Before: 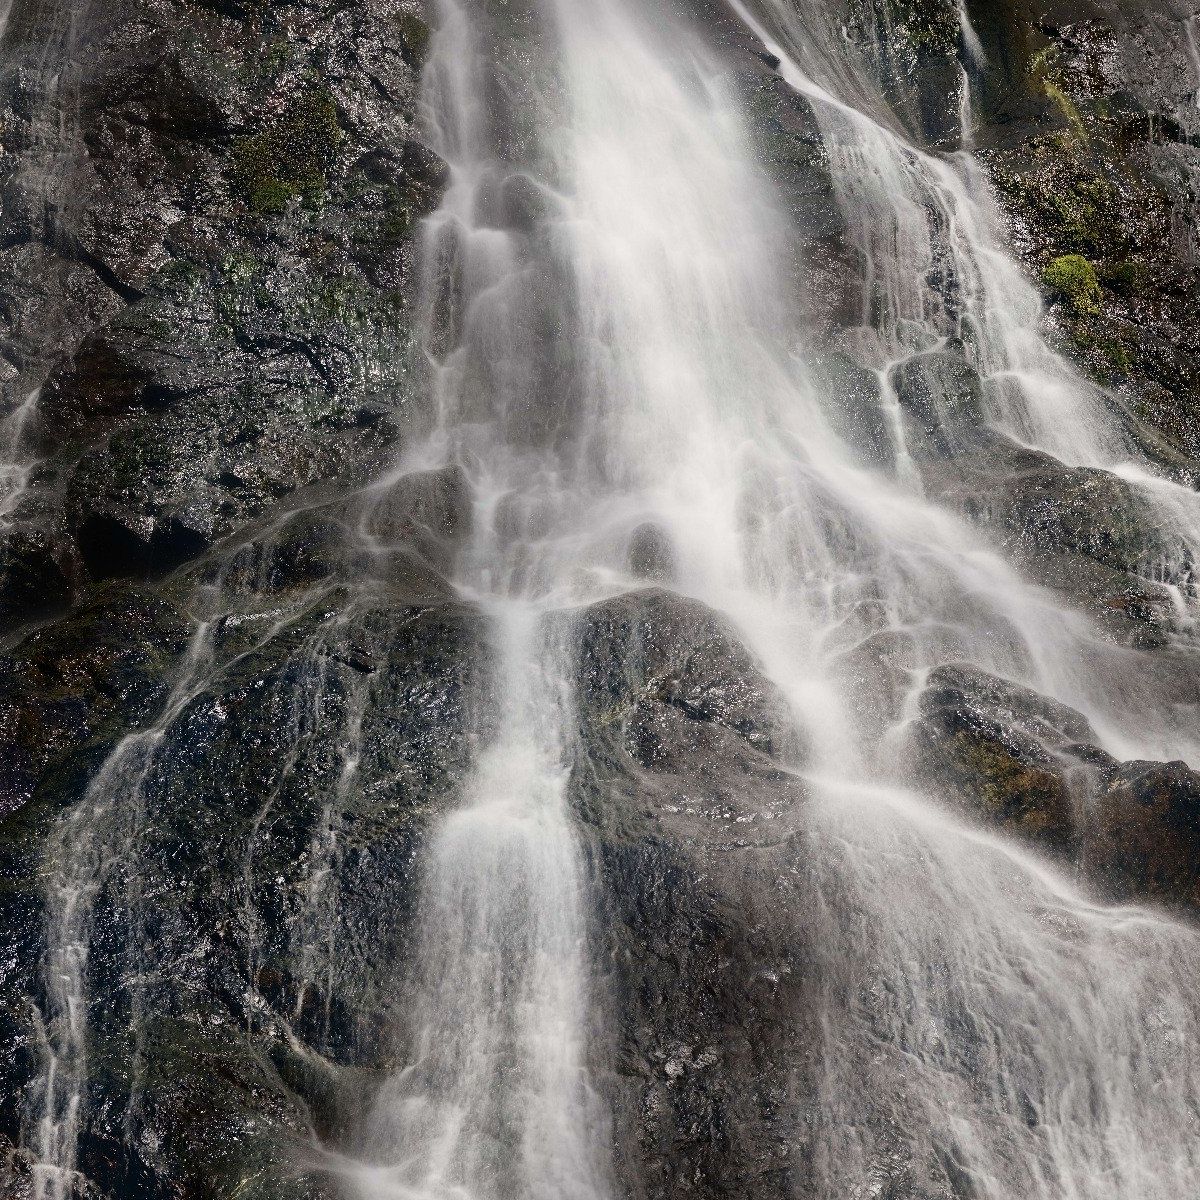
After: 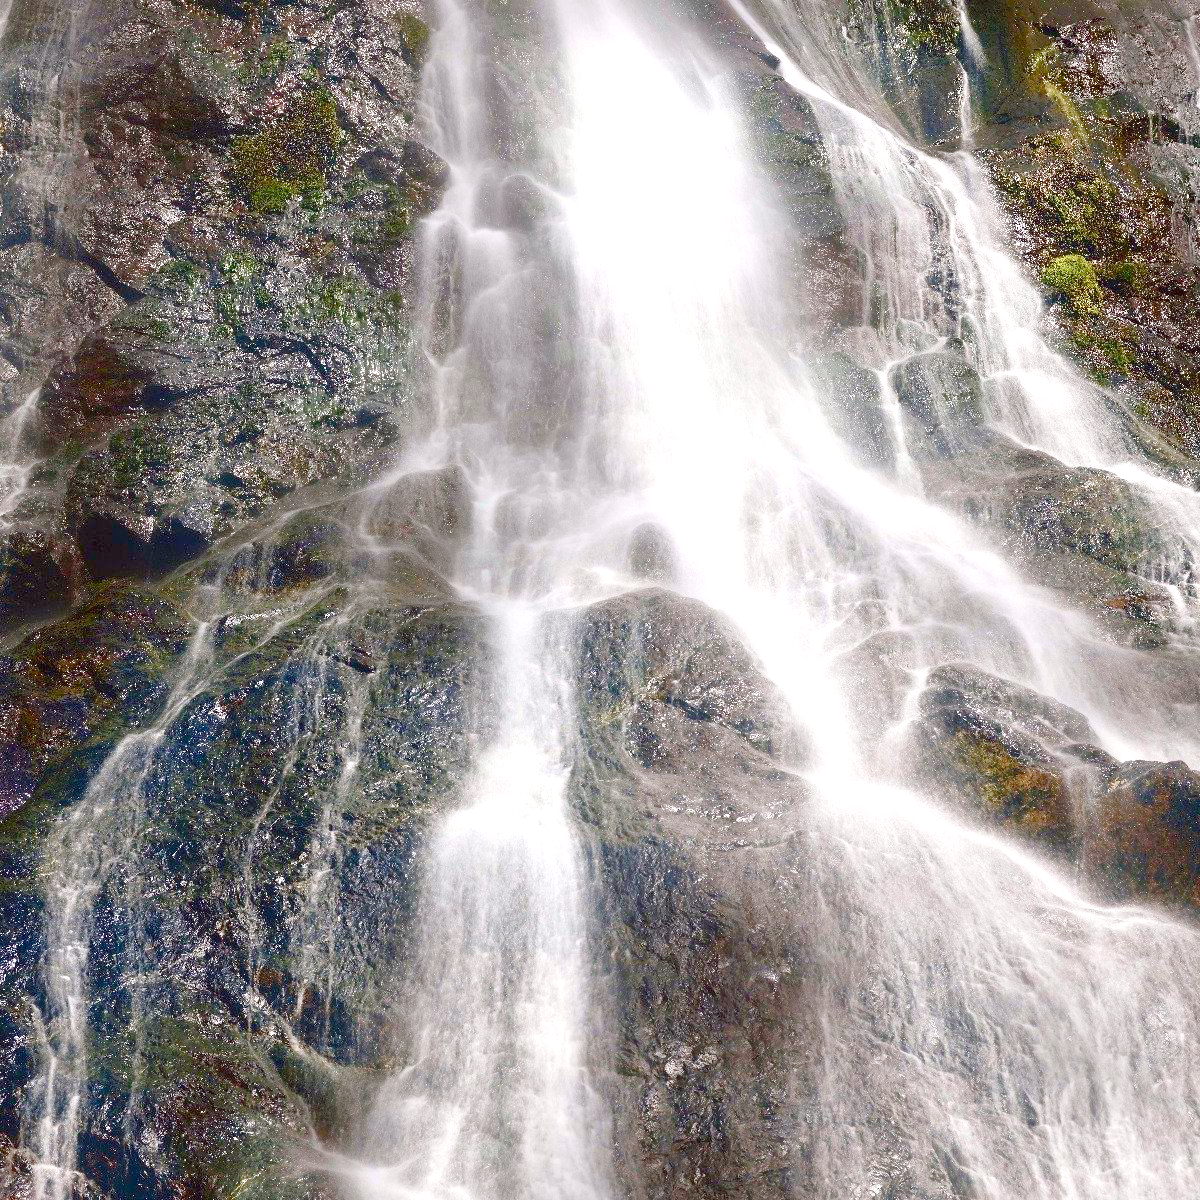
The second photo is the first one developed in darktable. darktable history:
exposure: black level correction 0, exposure 1.45 EV, compensate exposure bias true, compensate highlight preservation false
color balance rgb: shadows lift › chroma 1%, shadows lift › hue 113°, highlights gain › chroma 0.2%, highlights gain › hue 333°, perceptual saturation grading › global saturation 20%, perceptual saturation grading › highlights -50%, perceptual saturation grading › shadows 25%, contrast -30%
color balance: lift [1, 1.001, 0.999, 1.001], gamma [1, 1.004, 1.007, 0.993], gain [1, 0.991, 0.987, 1.013], contrast 10%, output saturation 120%
